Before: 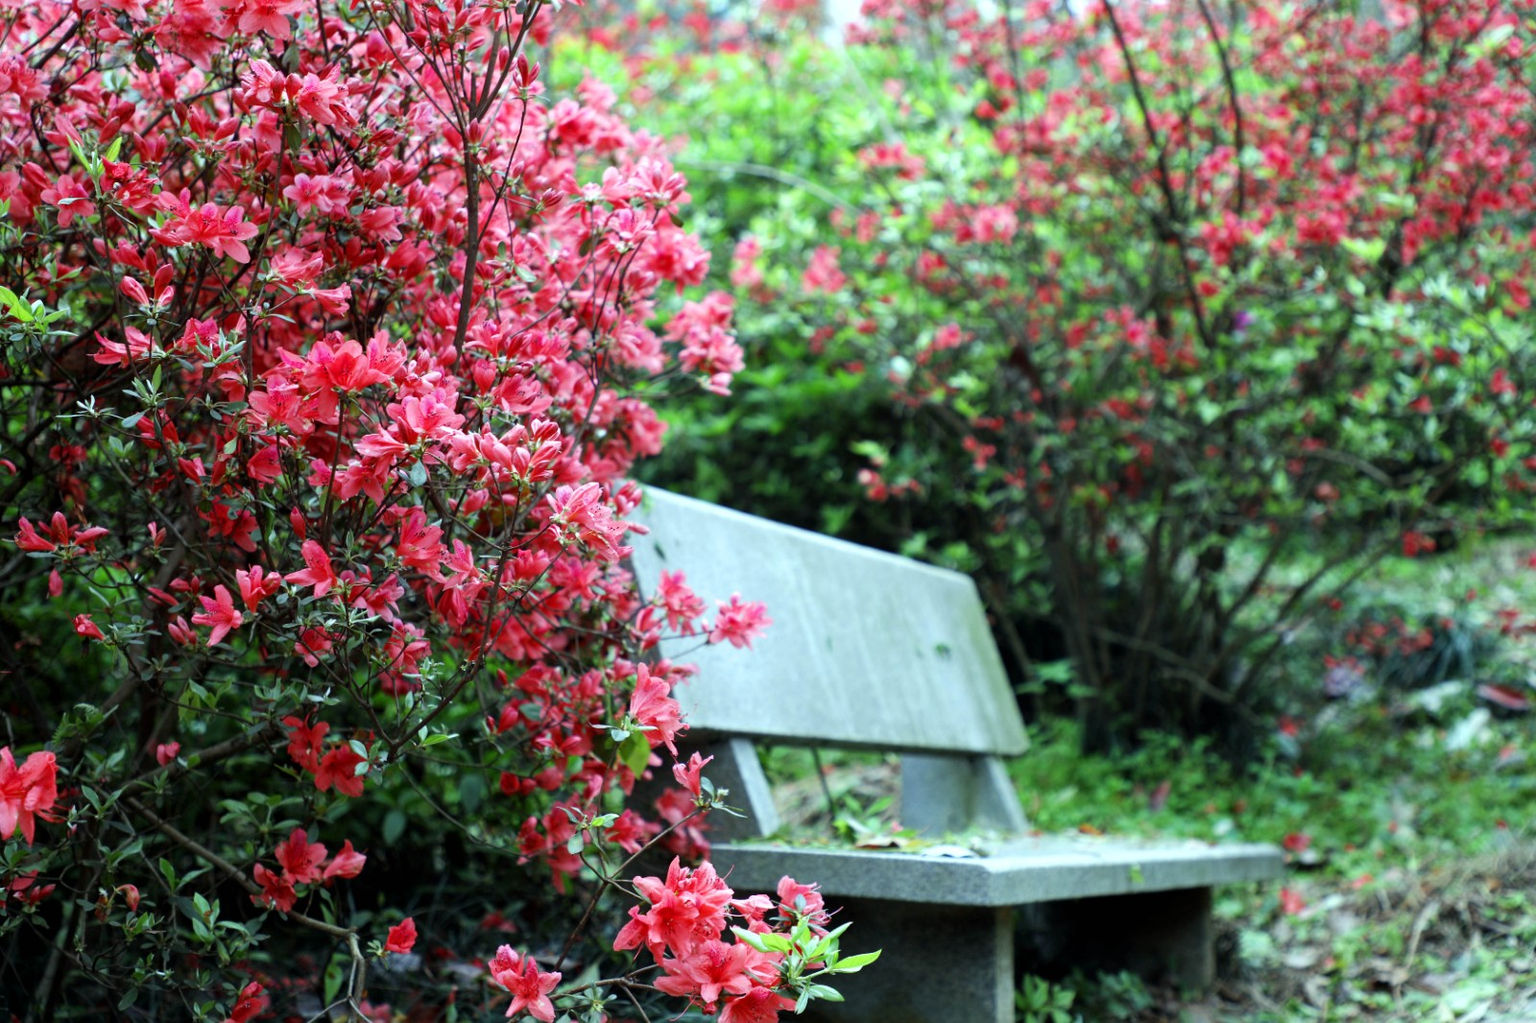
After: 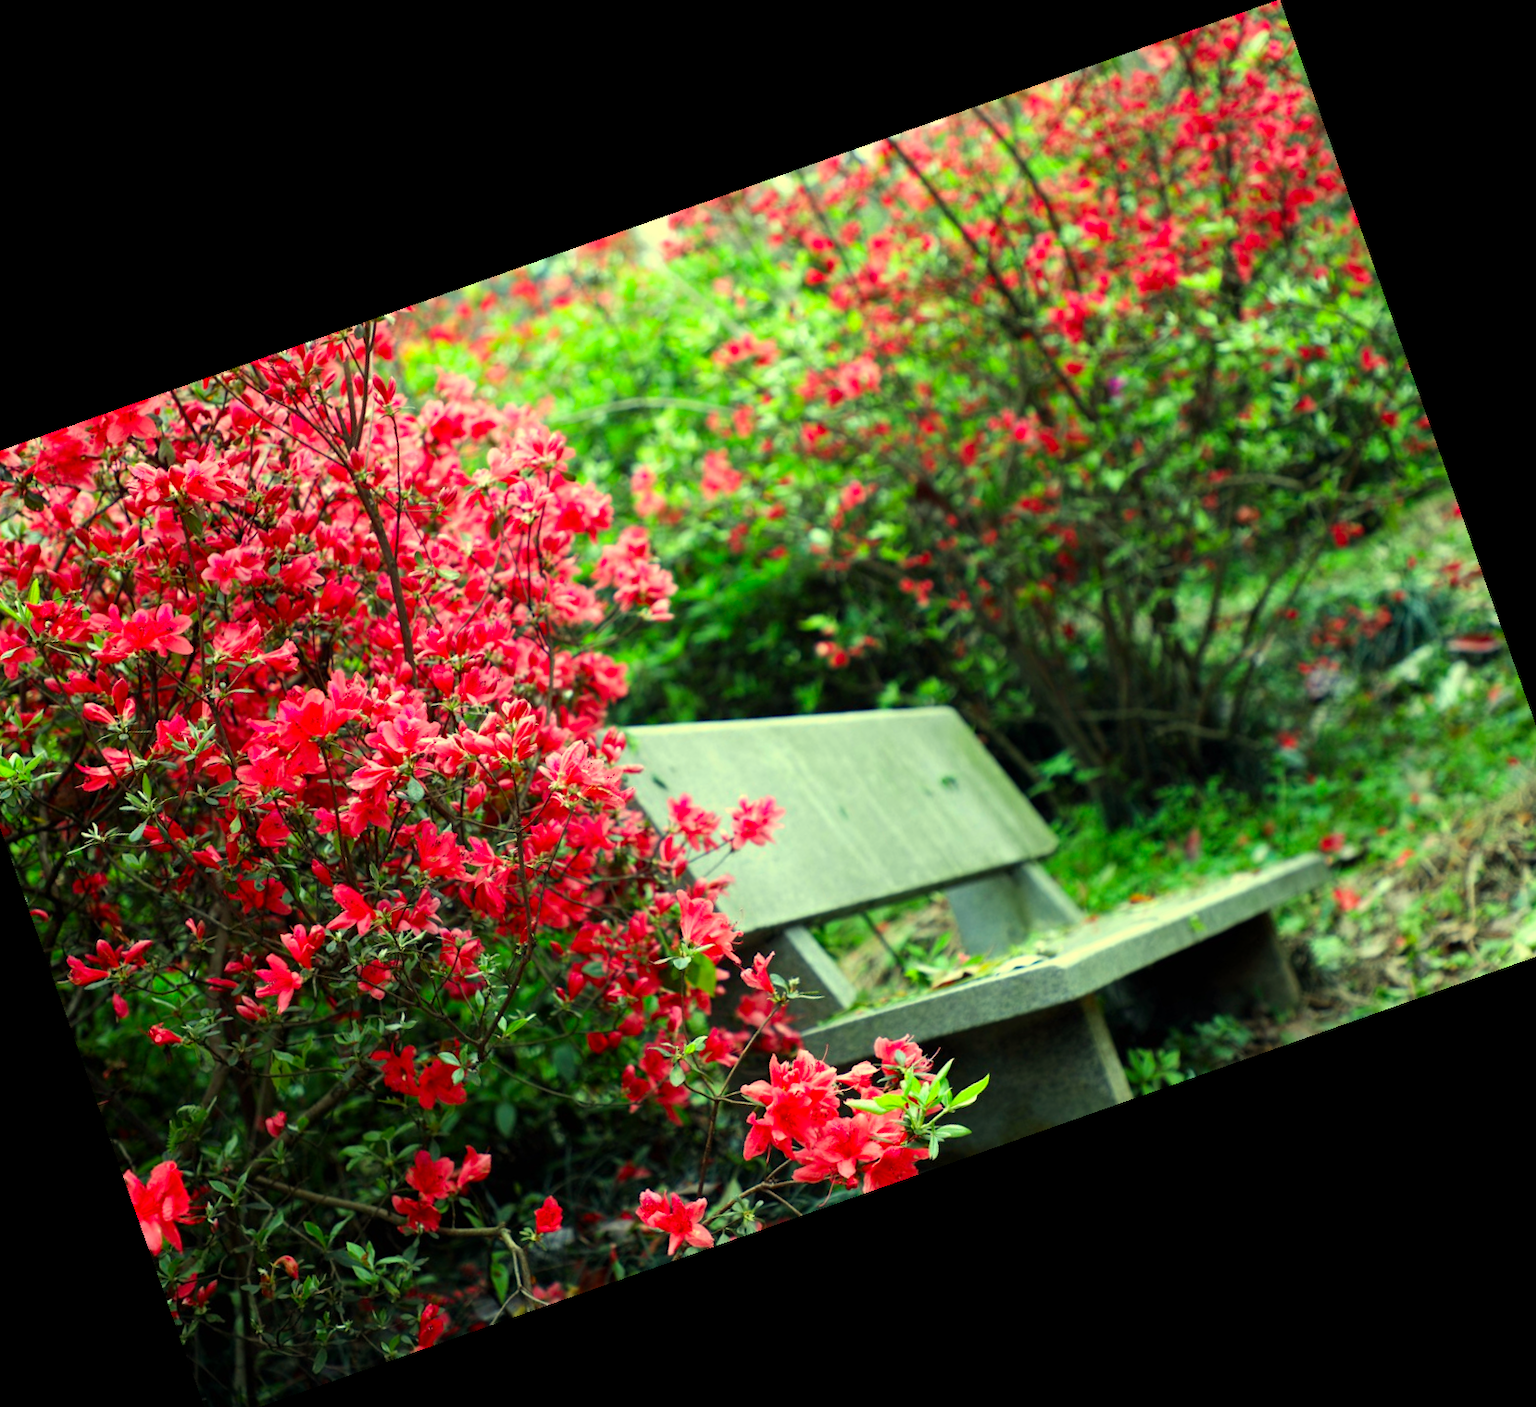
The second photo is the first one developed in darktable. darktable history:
white balance: red 1.08, blue 0.791
color correction: saturation 1.34
crop and rotate: angle 19.43°, left 6.812%, right 4.125%, bottom 1.087%
